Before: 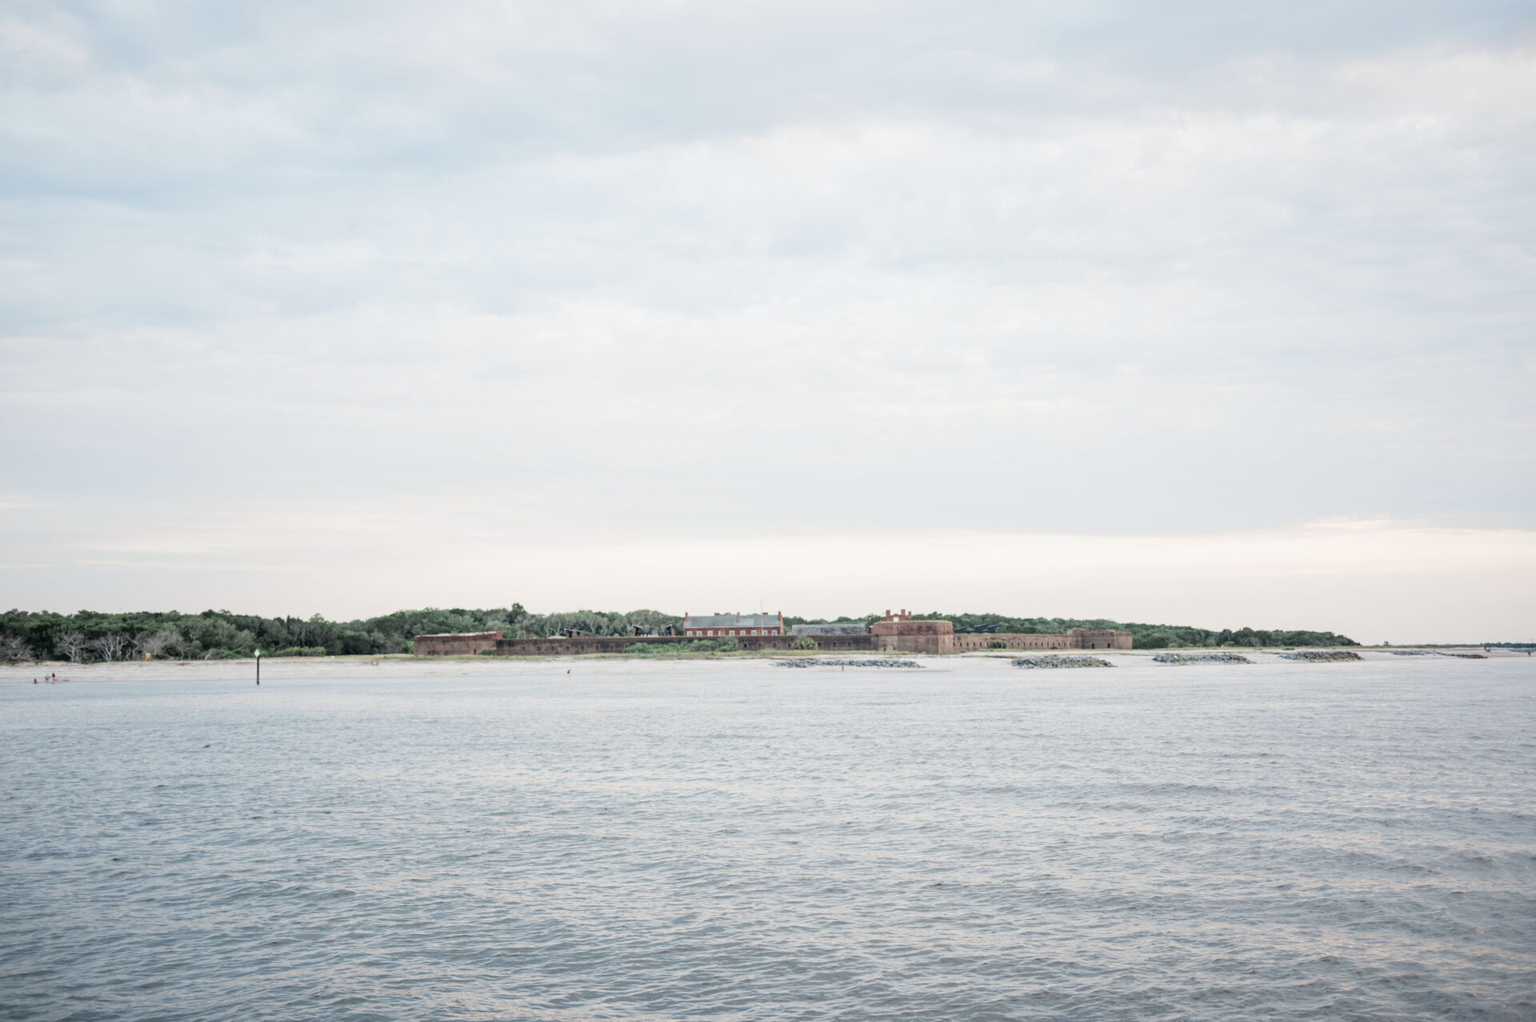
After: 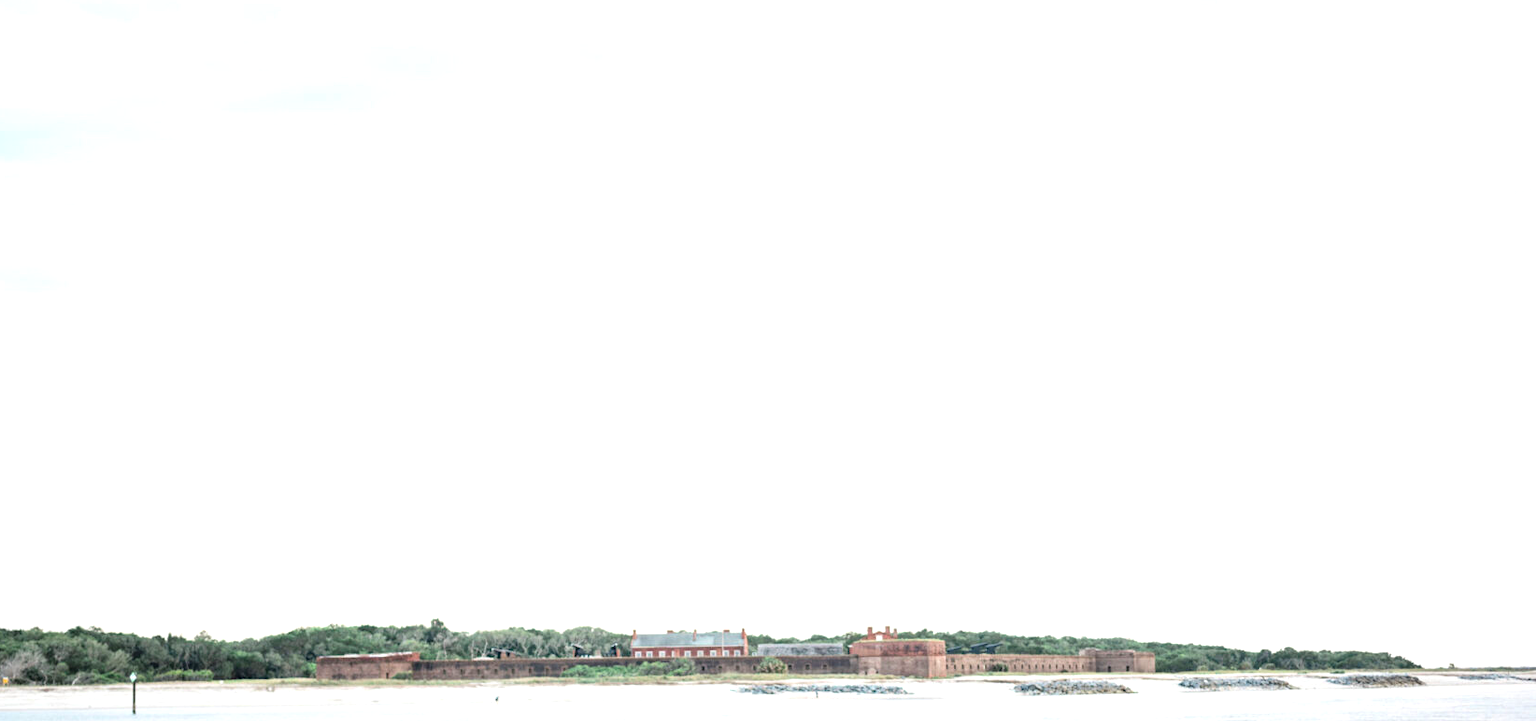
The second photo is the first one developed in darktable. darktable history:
crop and rotate: left 9.345%, top 7.22%, right 4.982%, bottom 32.331%
exposure: black level correction 0, exposure 0.7 EV, compensate exposure bias true, compensate highlight preservation false
